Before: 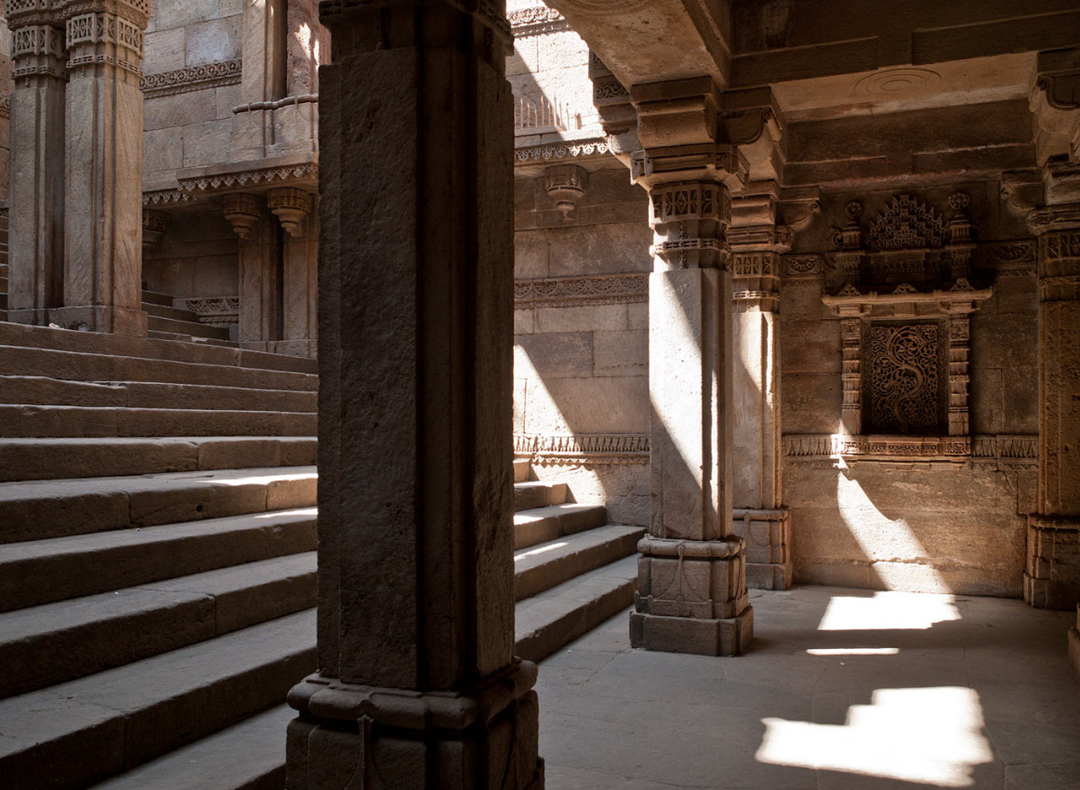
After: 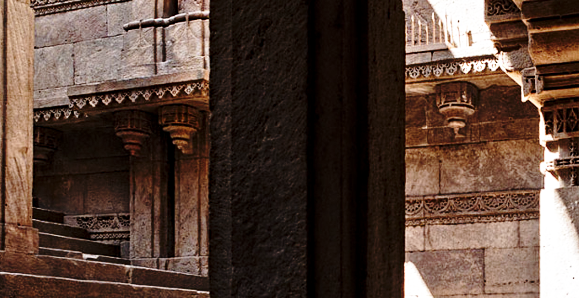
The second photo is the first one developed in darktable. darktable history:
base curve: curves: ch0 [(0, 0) (0.04, 0.03) (0.133, 0.232) (0.448, 0.748) (0.843, 0.968) (1, 1)], preserve colors none
contrast equalizer: octaves 7, y [[0.506, 0.531, 0.562, 0.606, 0.638, 0.669], [0.5 ×6], [0.5 ×6], [0 ×6], [0 ×6]]
tone equalizer: on, module defaults
crop: left 10.121%, top 10.631%, right 36.218%, bottom 51.526%
